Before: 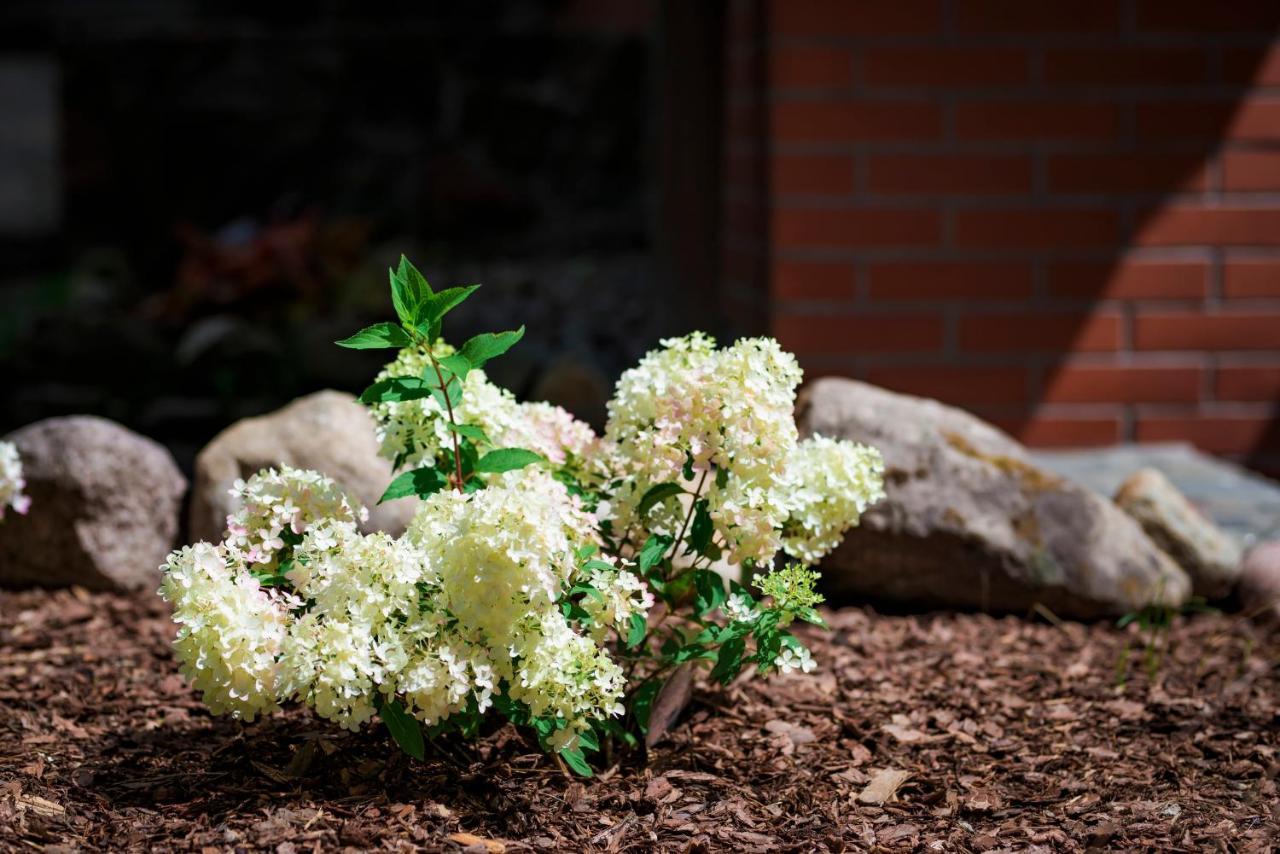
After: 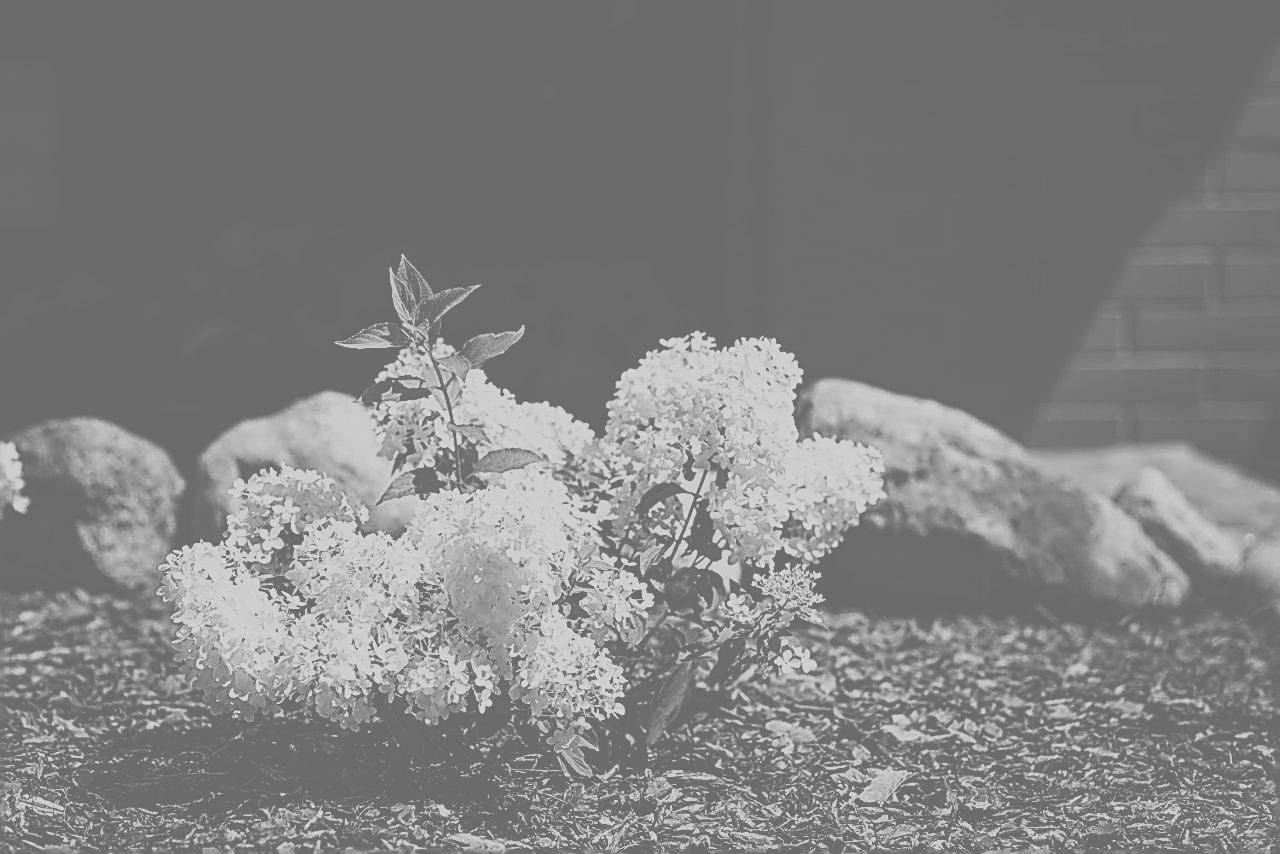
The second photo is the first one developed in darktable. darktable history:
monochrome: a 32, b 64, size 2.3
sharpen: amount 2
base curve: curves: ch0 [(0, 0.036) (0.007, 0.037) (0.604, 0.887) (1, 1)], preserve colors none
colorize: hue 147.6°, saturation 65%, lightness 21.64%
